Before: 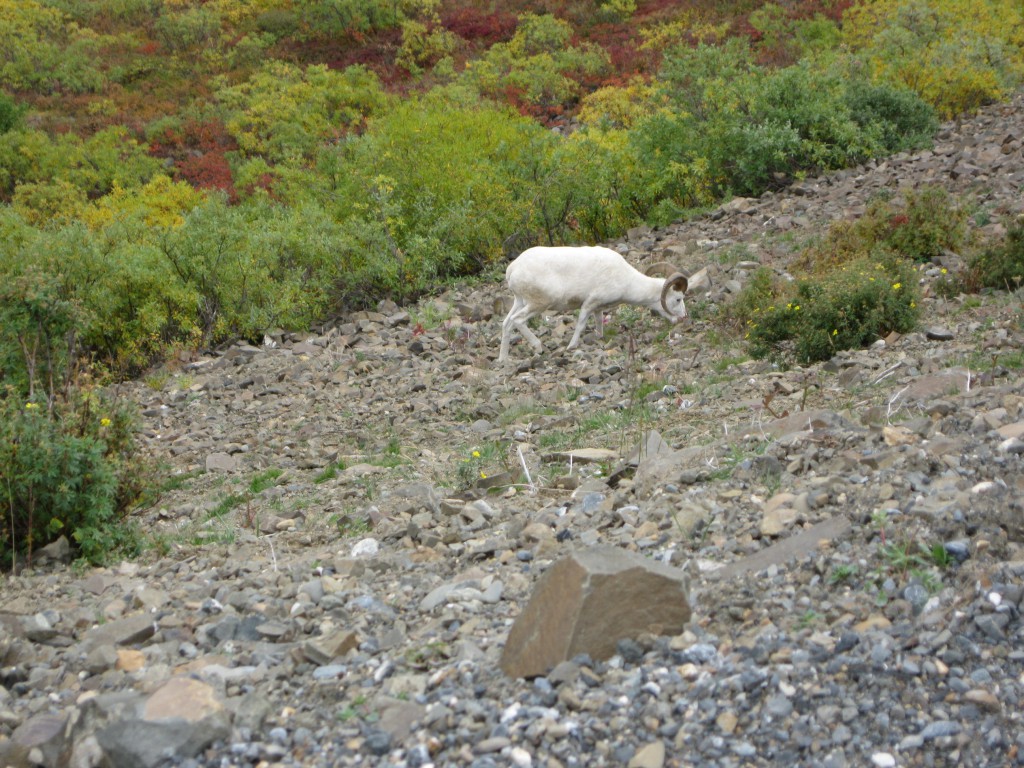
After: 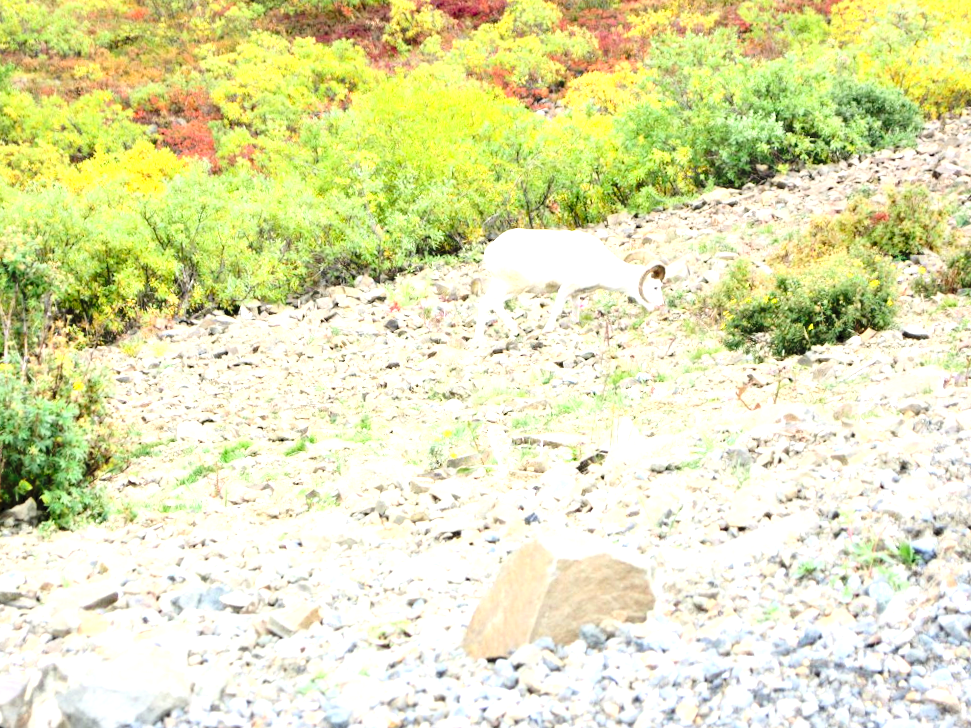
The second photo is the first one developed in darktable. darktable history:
crop and rotate: angle -2.38°
levels: levels [0.008, 0.318, 0.836]
rgb curve: curves: ch0 [(0, 0) (0.21, 0.15) (0.24, 0.21) (0.5, 0.75) (0.75, 0.96) (0.89, 0.99) (1, 1)]; ch1 [(0, 0.02) (0.21, 0.13) (0.25, 0.2) (0.5, 0.67) (0.75, 0.9) (0.89, 0.97) (1, 1)]; ch2 [(0, 0.02) (0.21, 0.13) (0.25, 0.2) (0.5, 0.67) (0.75, 0.9) (0.89, 0.97) (1, 1)], compensate middle gray true
